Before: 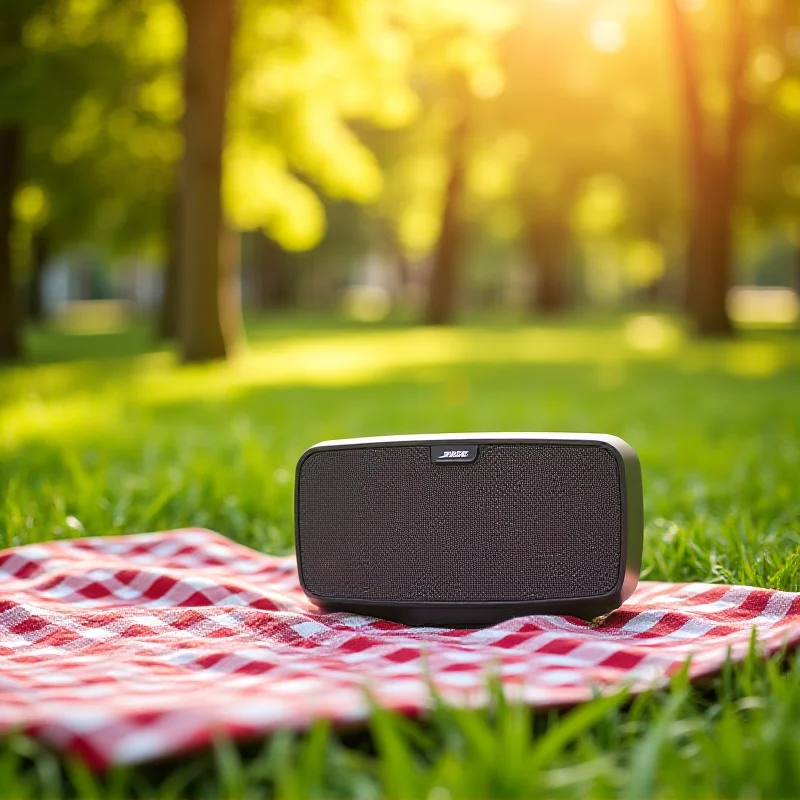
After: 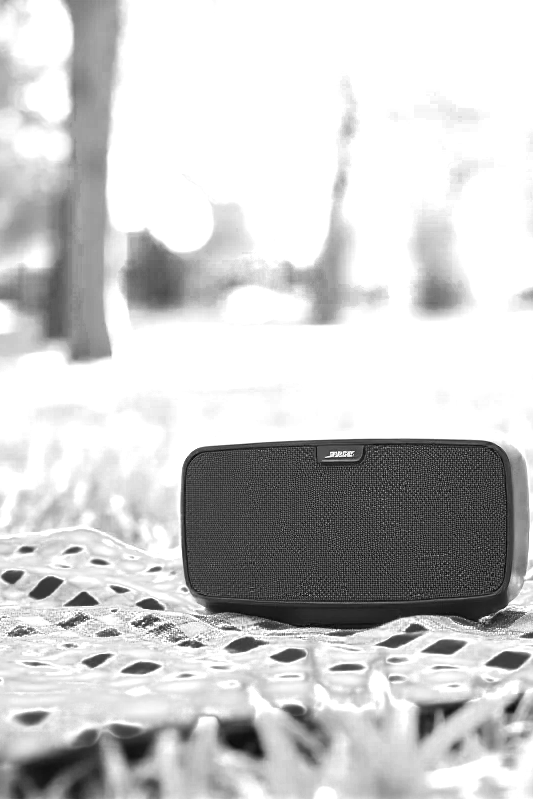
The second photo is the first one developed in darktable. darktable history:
color zones: curves: ch0 [(0.002, 0.593) (0.143, 0.417) (0.285, 0.541) (0.455, 0.289) (0.608, 0.327) (0.727, 0.283) (0.869, 0.571) (1, 0.603)]; ch1 [(0, 0) (0.143, 0) (0.286, 0) (0.429, 0) (0.571, 0) (0.714, 0) (0.857, 0)], mix 26.46%
color correction: highlights a* -39.25, highlights b* -39.41, shadows a* -39.47, shadows b* -39.93, saturation -2.96
crop and rotate: left 14.339%, right 18.959%
exposure: black level correction 0, exposure 1.097 EV, compensate highlight preservation false
